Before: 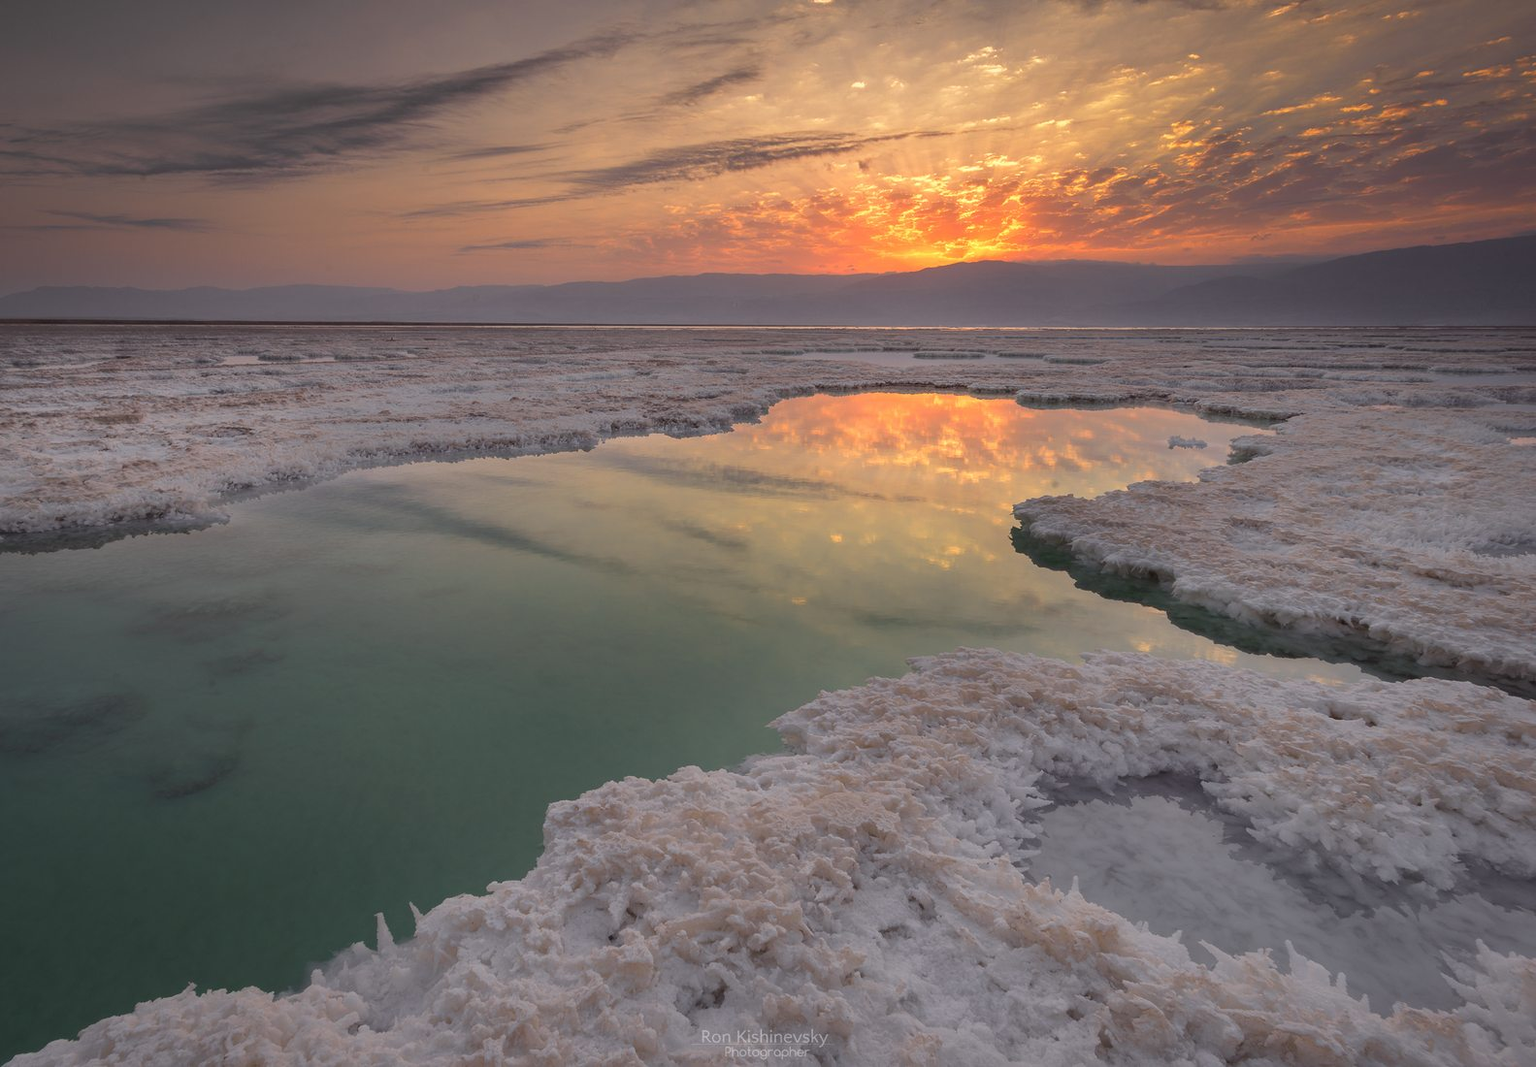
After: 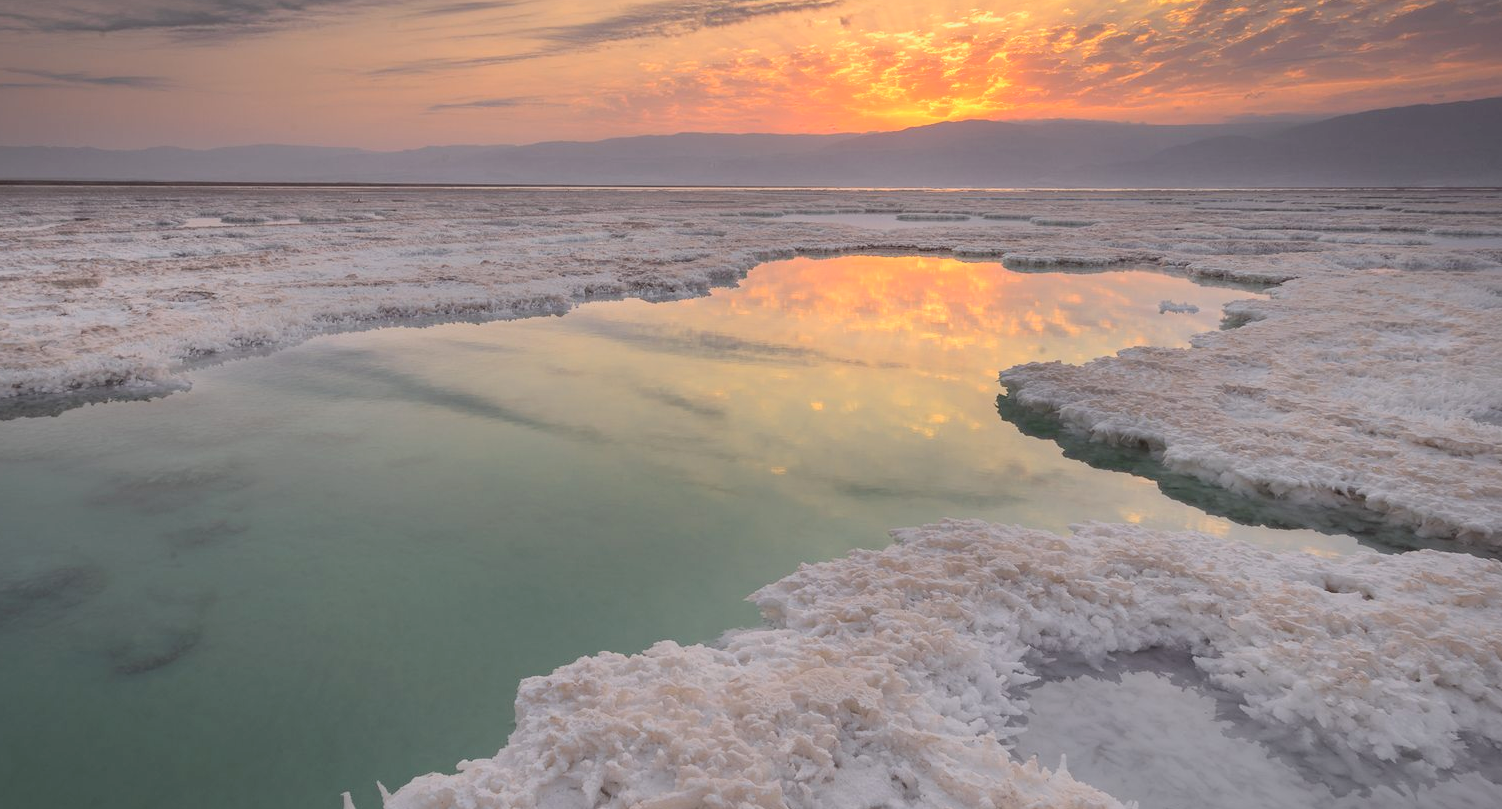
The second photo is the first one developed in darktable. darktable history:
contrast brightness saturation: brightness 0.154
shadows and highlights: shadows 24.85, white point adjustment -3.11, highlights -30.17
crop and rotate: left 2.895%, top 13.606%, right 2.192%, bottom 12.807%
tone curve: curves: ch0 [(0.016, 0.023) (0.248, 0.252) (0.732, 0.797) (1, 1)], color space Lab, independent channels, preserve colors none
